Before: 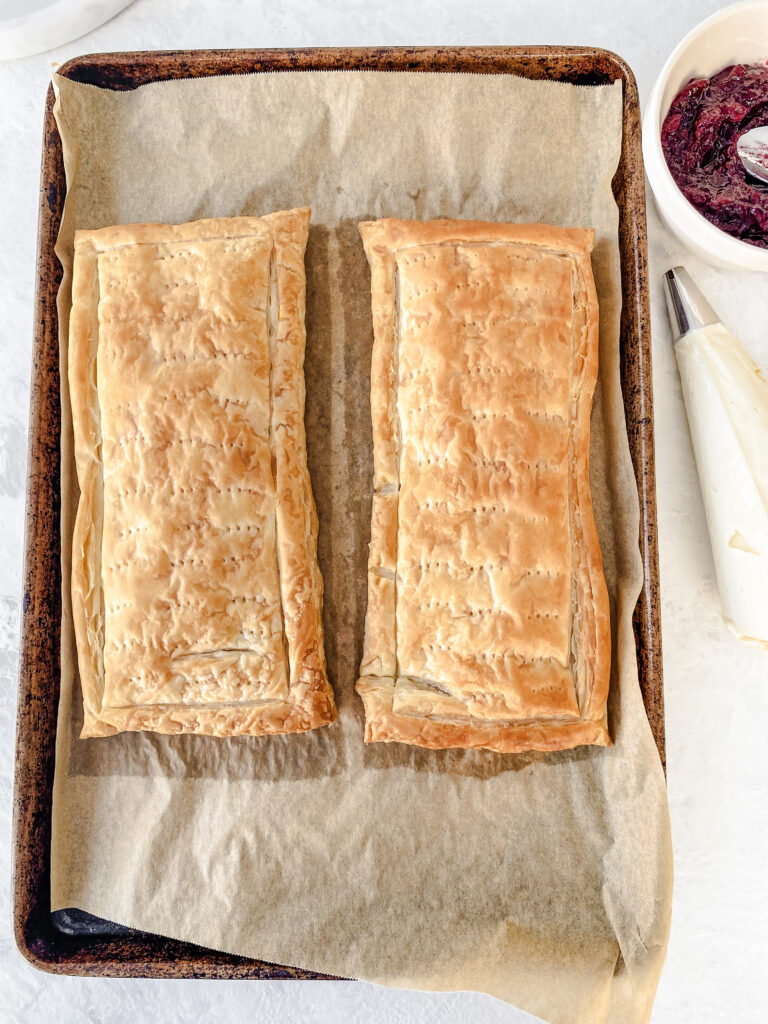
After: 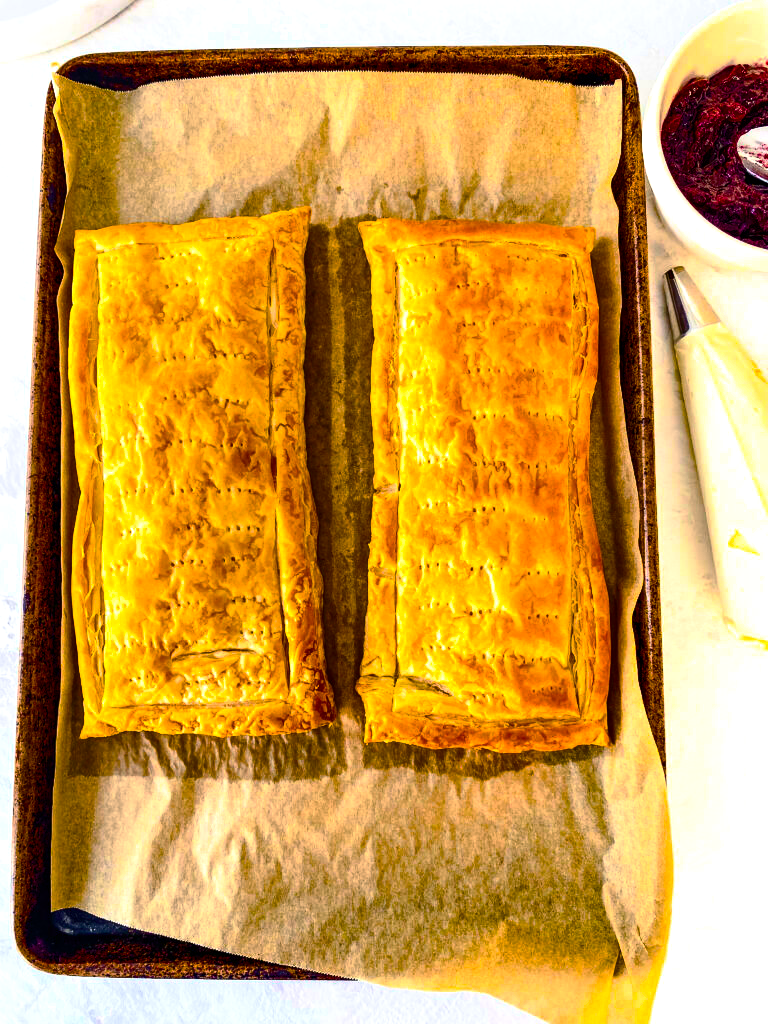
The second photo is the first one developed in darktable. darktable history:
base curve: curves: ch0 [(0, 0) (0.595, 0.418) (1, 1)], preserve colors none
color balance rgb: linear chroma grading › global chroma 9%, perceptual saturation grading › global saturation 36%, perceptual saturation grading › shadows 35%, perceptual brilliance grading › global brilliance 15%, perceptual brilliance grading › shadows -35%, global vibrance 15%
color balance: input saturation 134.34%, contrast -10.04%, contrast fulcrum 19.67%, output saturation 133.51%
contrast brightness saturation: contrast 0.28
